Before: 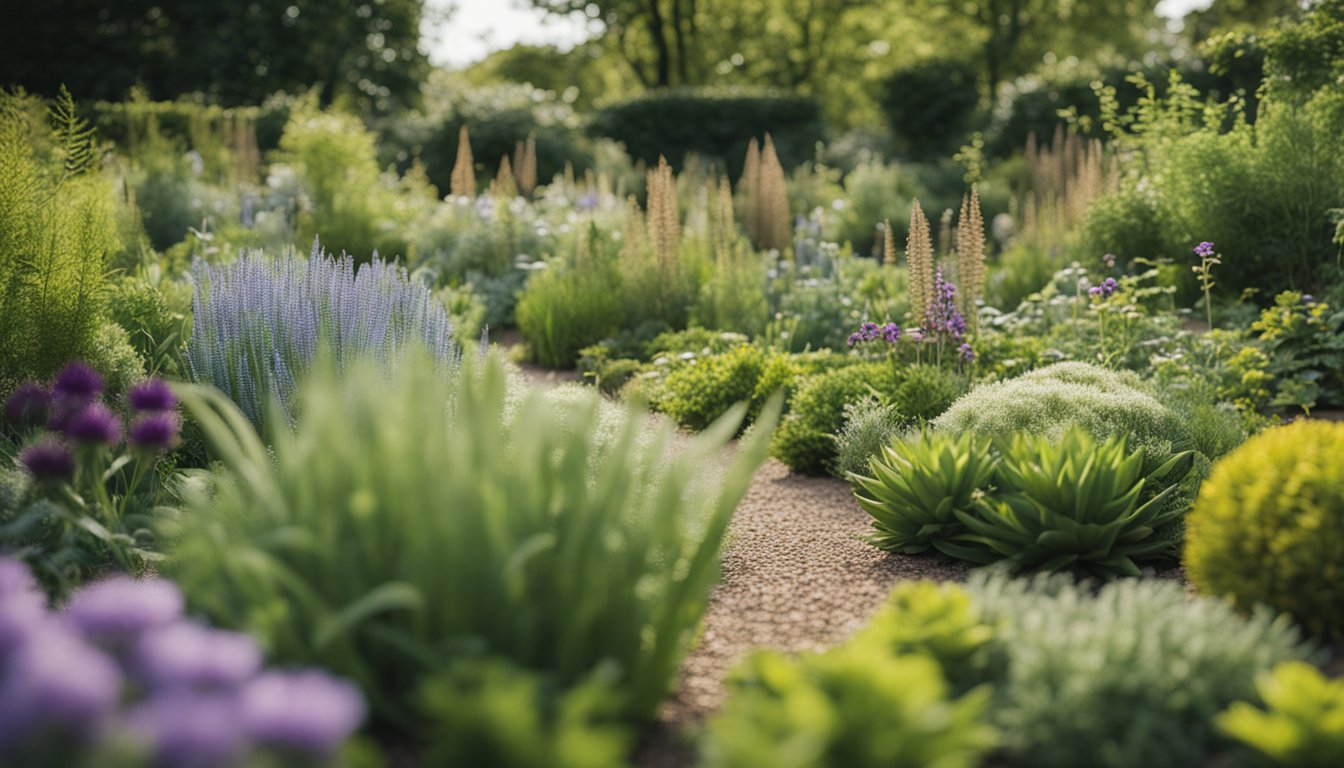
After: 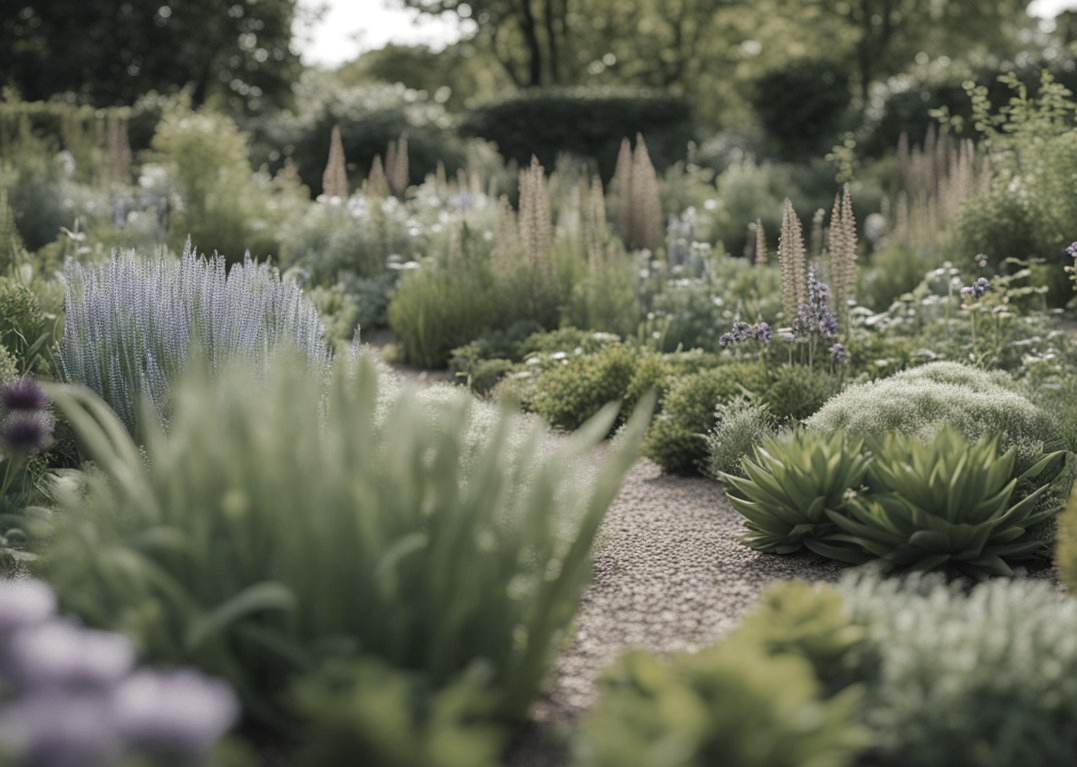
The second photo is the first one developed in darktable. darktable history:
crop and rotate: left 9.597%, right 10.195%
color zones: curves: ch0 [(0, 0.487) (0.241, 0.395) (0.434, 0.373) (0.658, 0.412) (0.838, 0.487)]; ch1 [(0, 0) (0.053, 0.053) (0.211, 0.202) (0.579, 0.259) (0.781, 0.241)]
exposure: exposure 0.191 EV, compensate highlight preservation false
